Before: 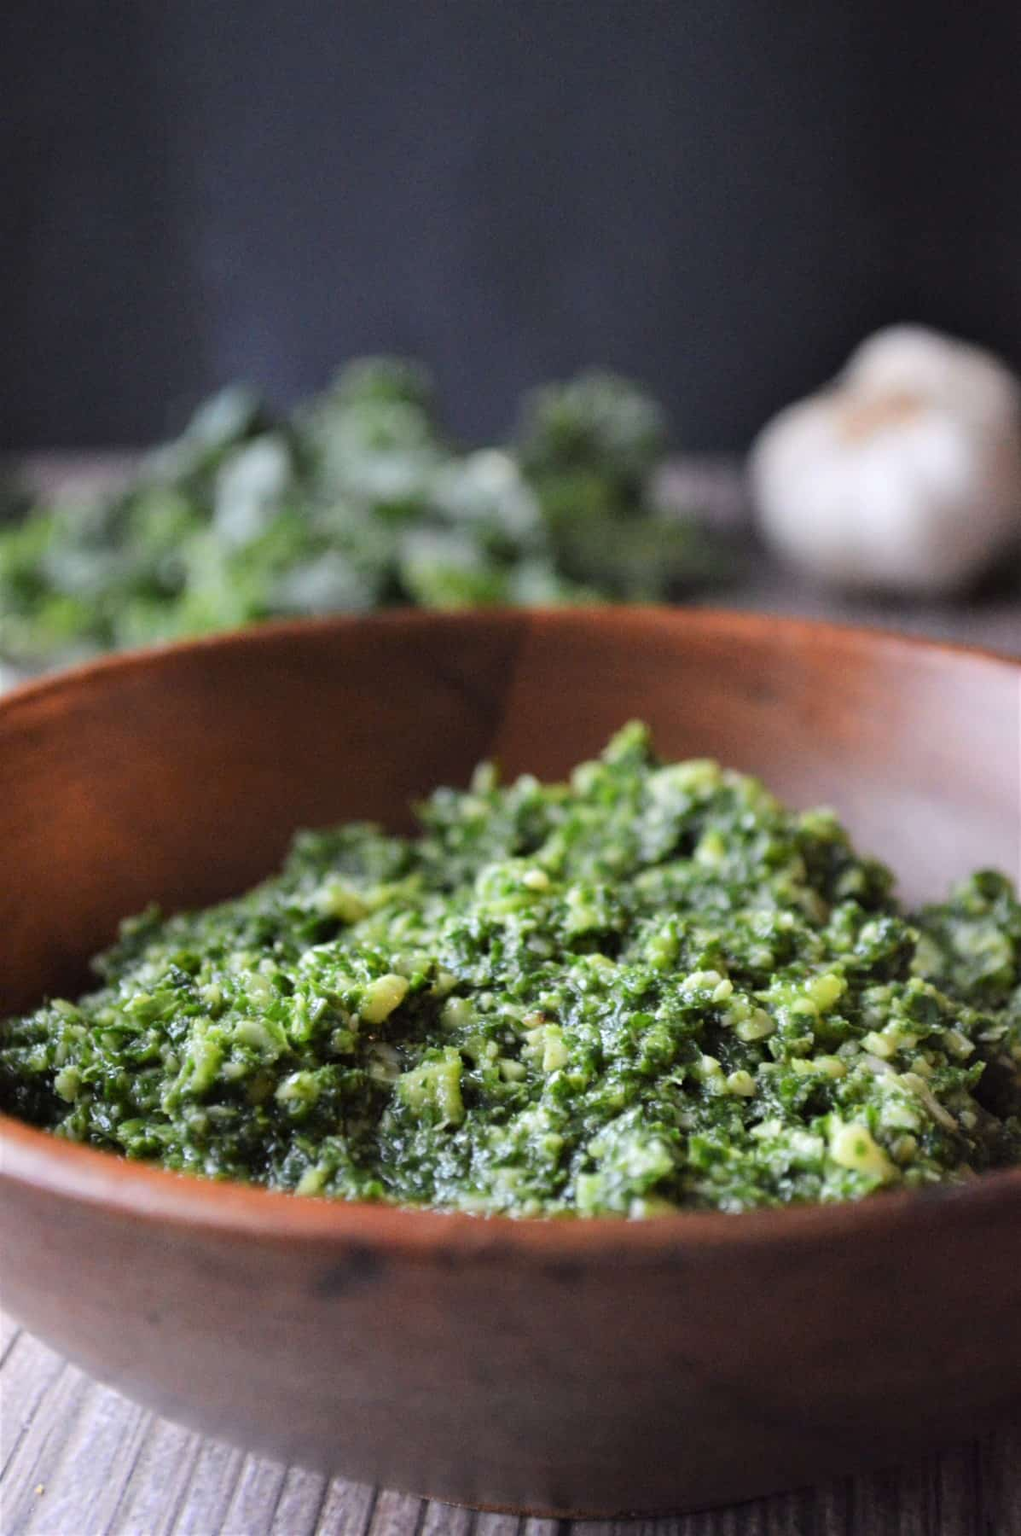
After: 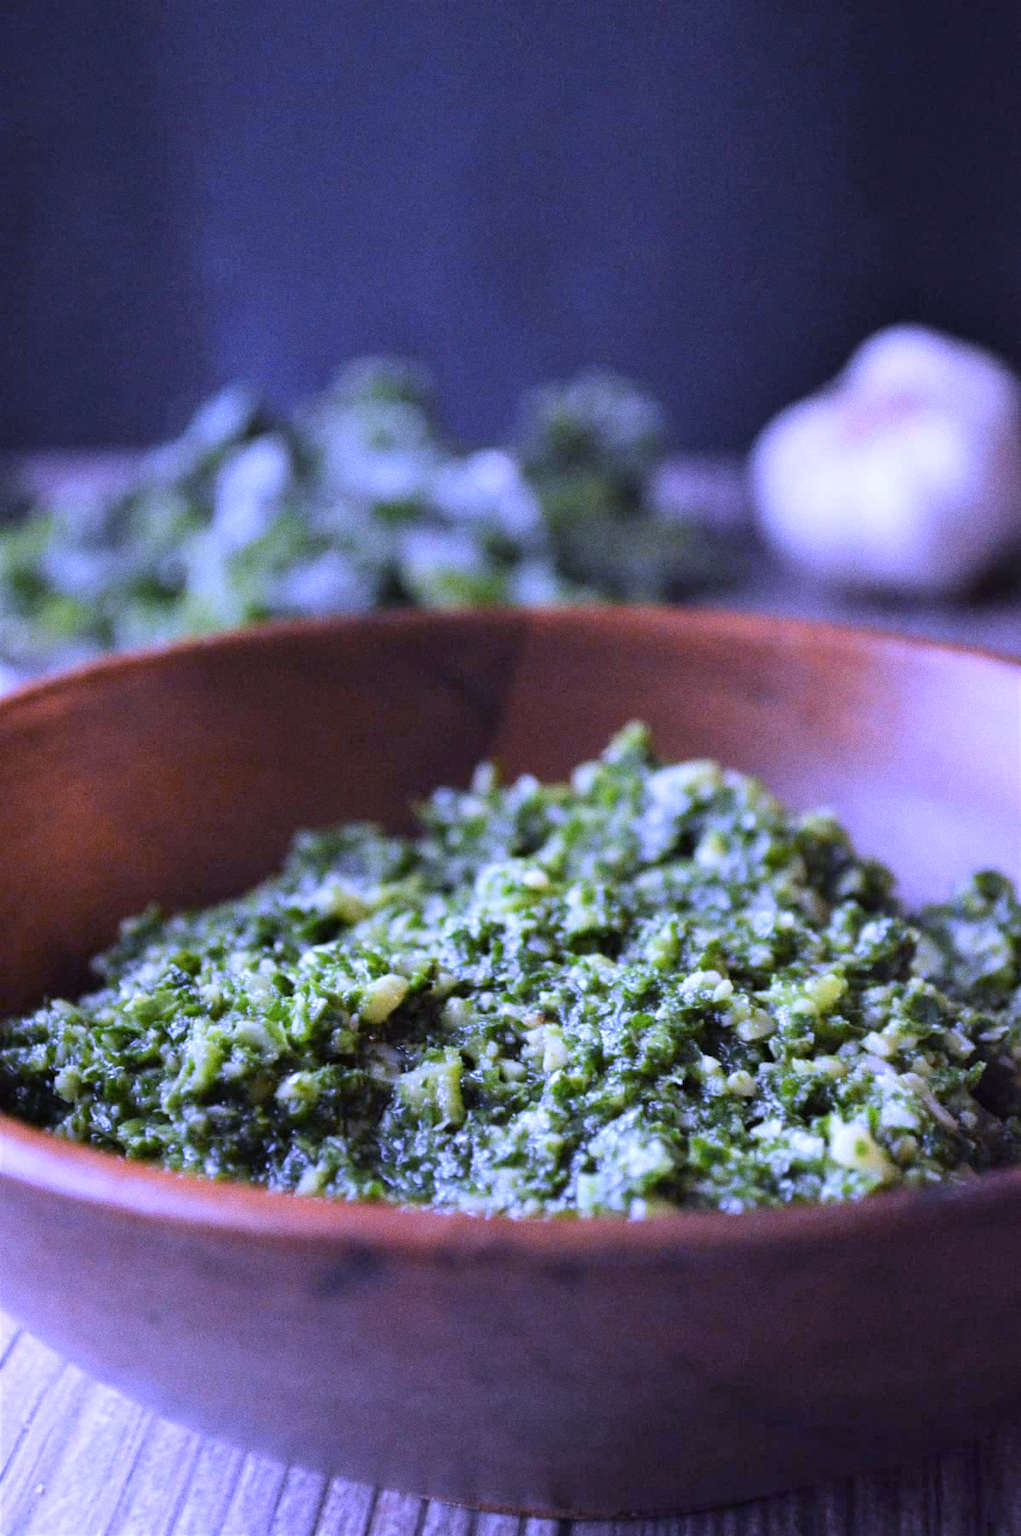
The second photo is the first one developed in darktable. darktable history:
white balance: red 0.98, blue 1.61
grain: on, module defaults
